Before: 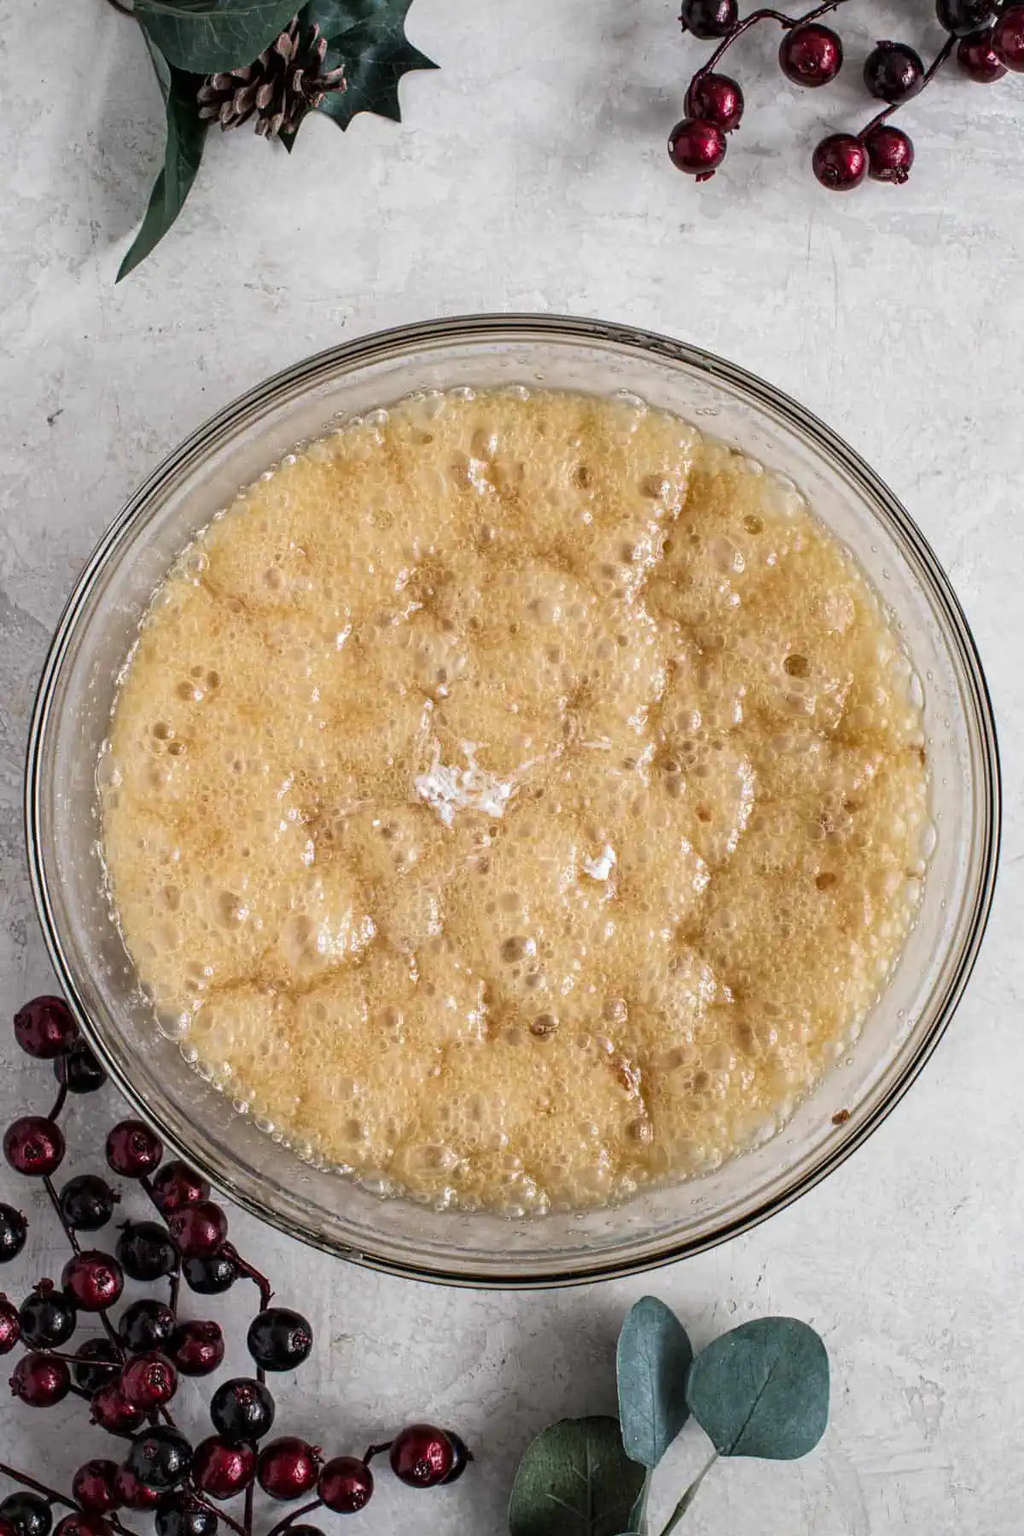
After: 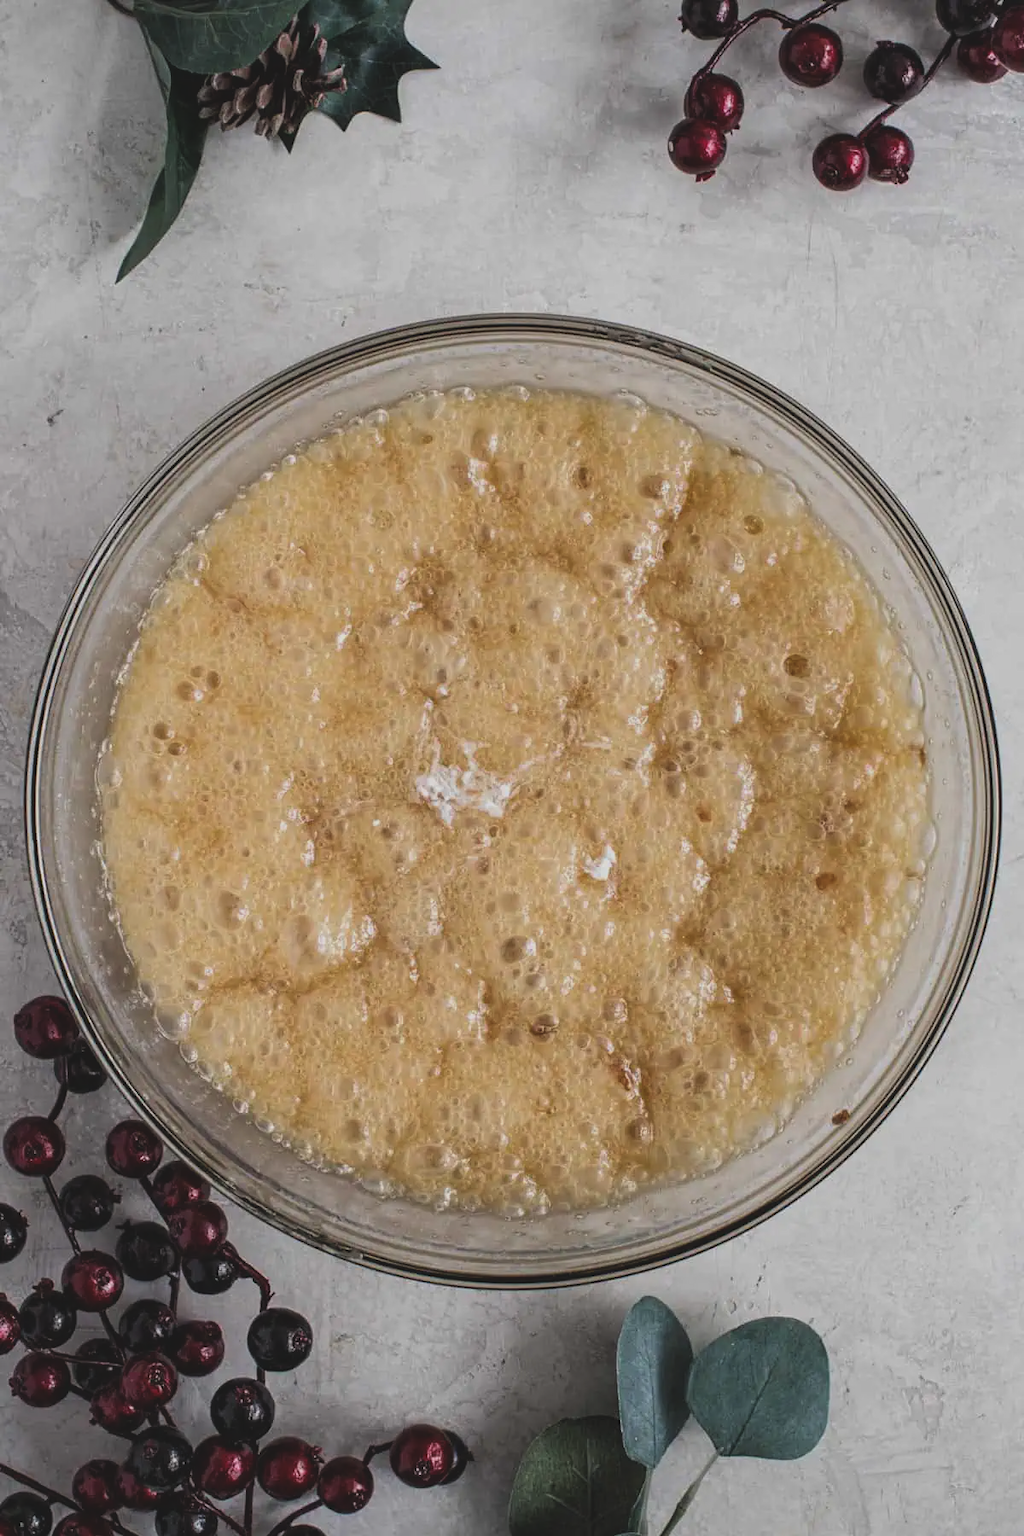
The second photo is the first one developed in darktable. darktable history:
exposure: black level correction -0.015, exposure -0.506 EV, compensate exposure bias true, compensate highlight preservation false
